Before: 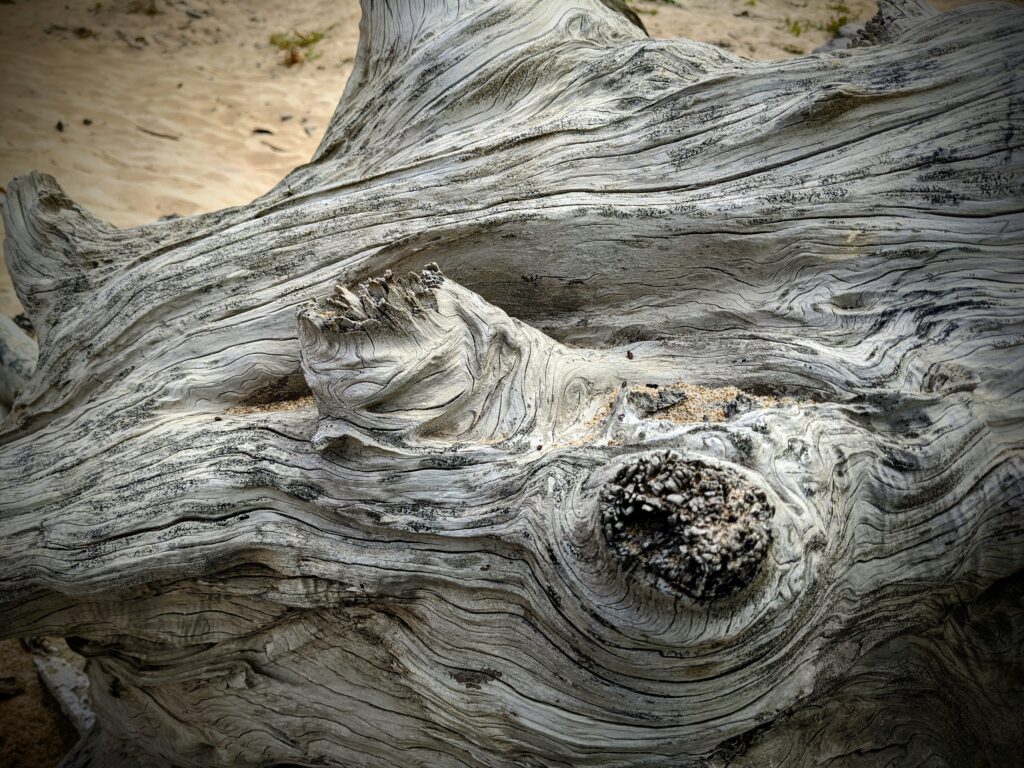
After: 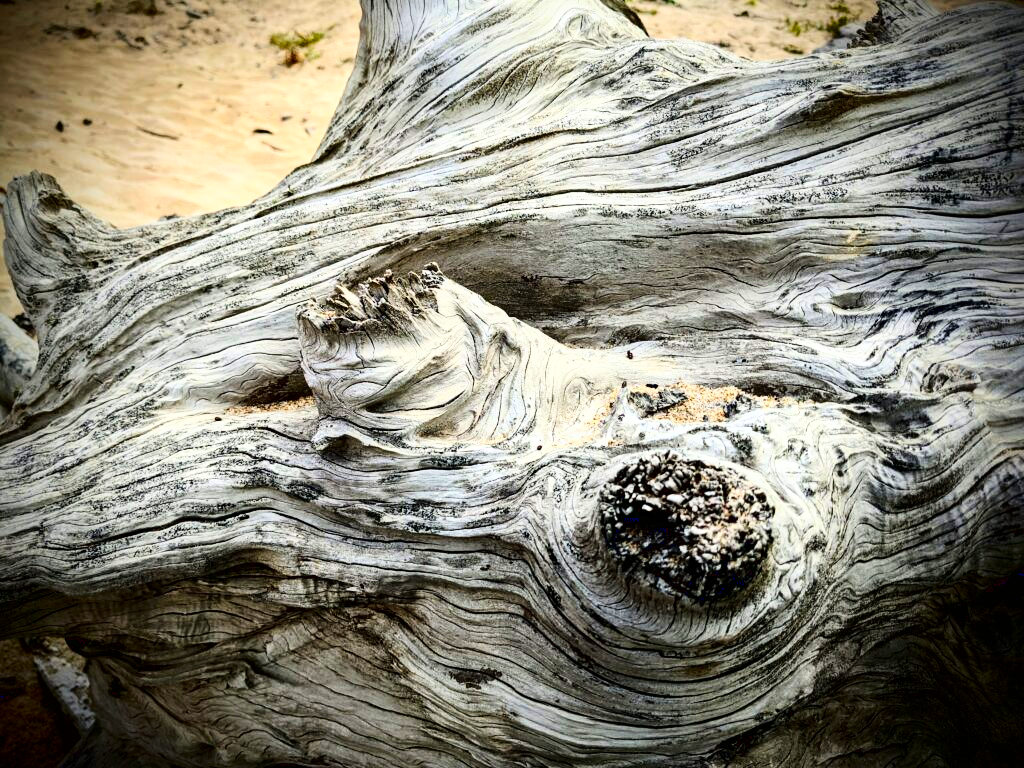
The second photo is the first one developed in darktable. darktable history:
contrast brightness saturation: brightness -0.246, saturation 0.197
base curve: curves: ch0 [(0, 0.003) (0.001, 0.002) (0.006, 0.004) (0.02, 0.022) (0.048, 0.086) (0.094, 0.234) (0.162, 0.431) (0.258, 0.629) (0.385, 0.8) (0.548, 0.918) (0.751, 0.988) (1, 1)]
